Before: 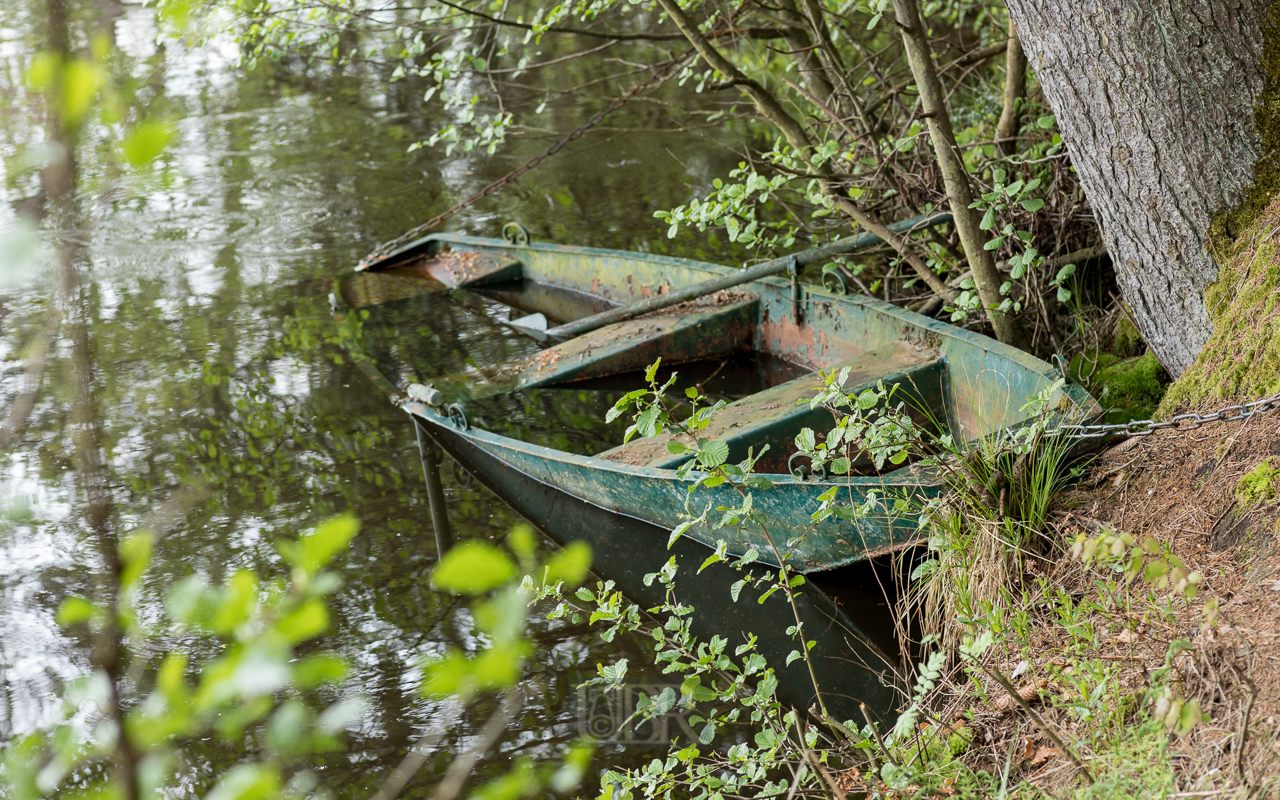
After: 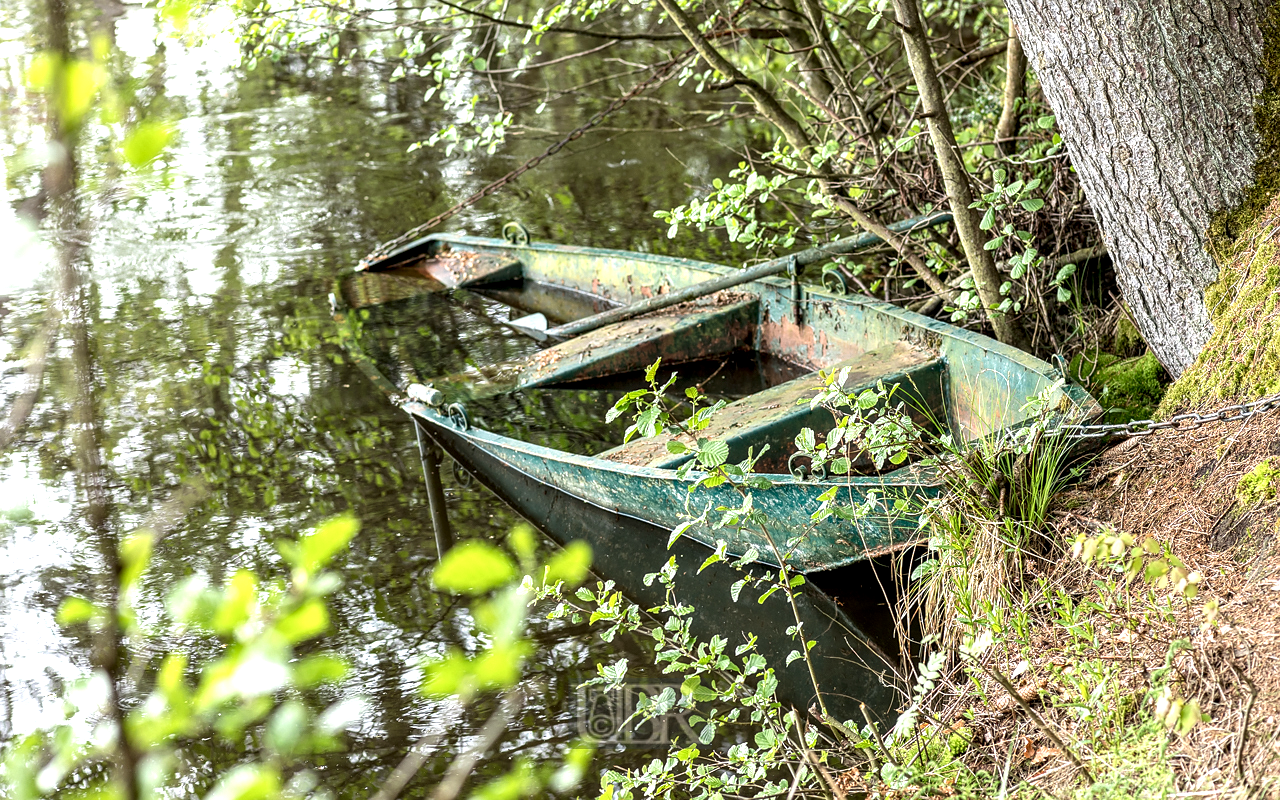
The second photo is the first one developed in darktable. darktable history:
local contrast: detail 150%
exposure: exposure 0.74 EV, compensate highlight preservation false
sharpen: radius 1
